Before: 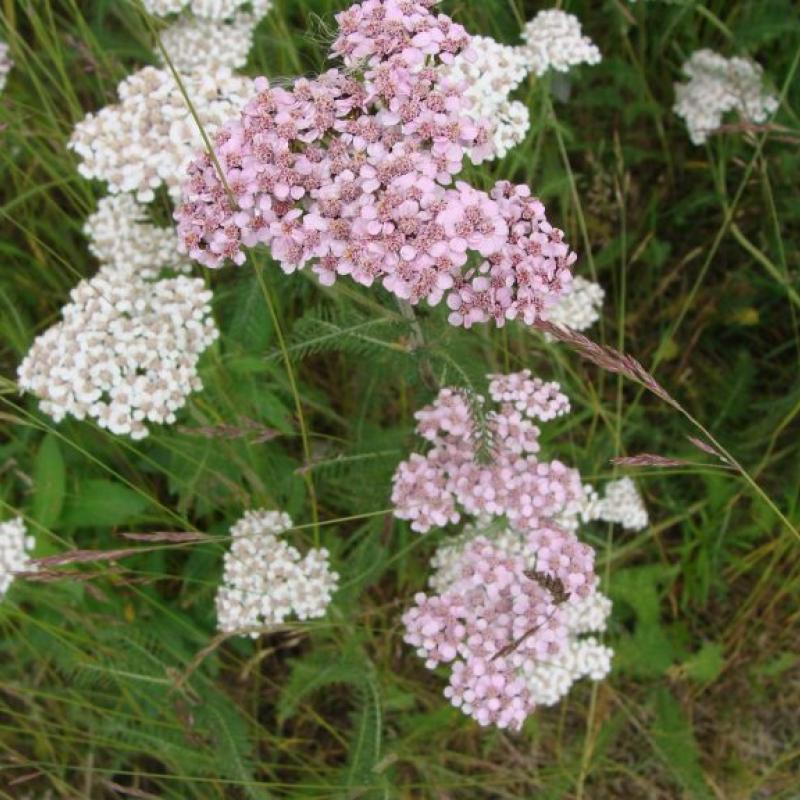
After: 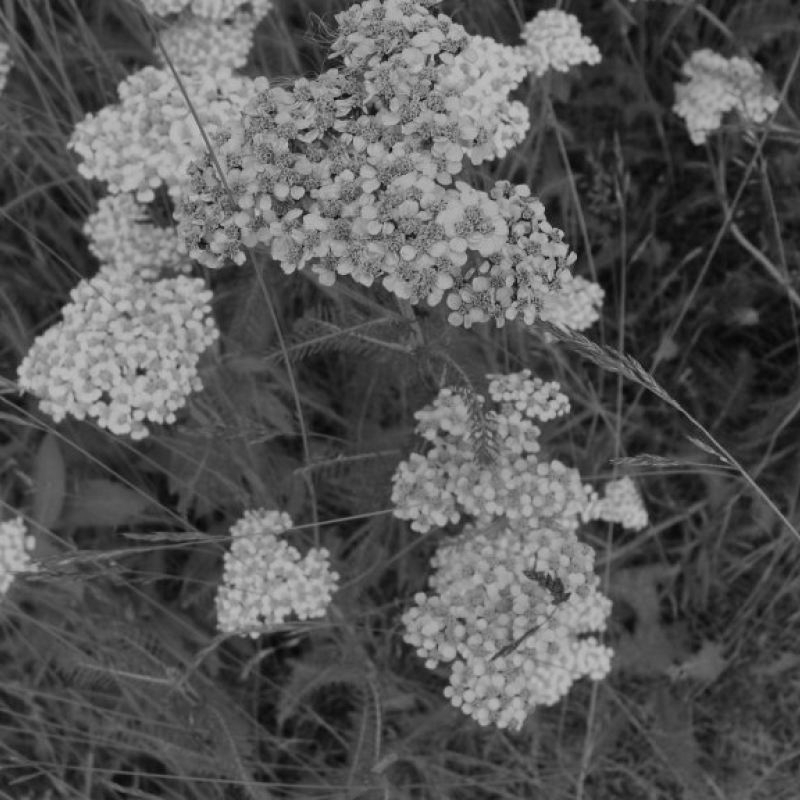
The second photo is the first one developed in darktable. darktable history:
exposure: black level correction 0, exposure -0.766 EV, compensate highlight preservation false
color correction: saturation 0.8
monochrome: on, module defaults
shadows and highlights: shadows 43.71, white point adjustment -1.46, soften with gaussian
